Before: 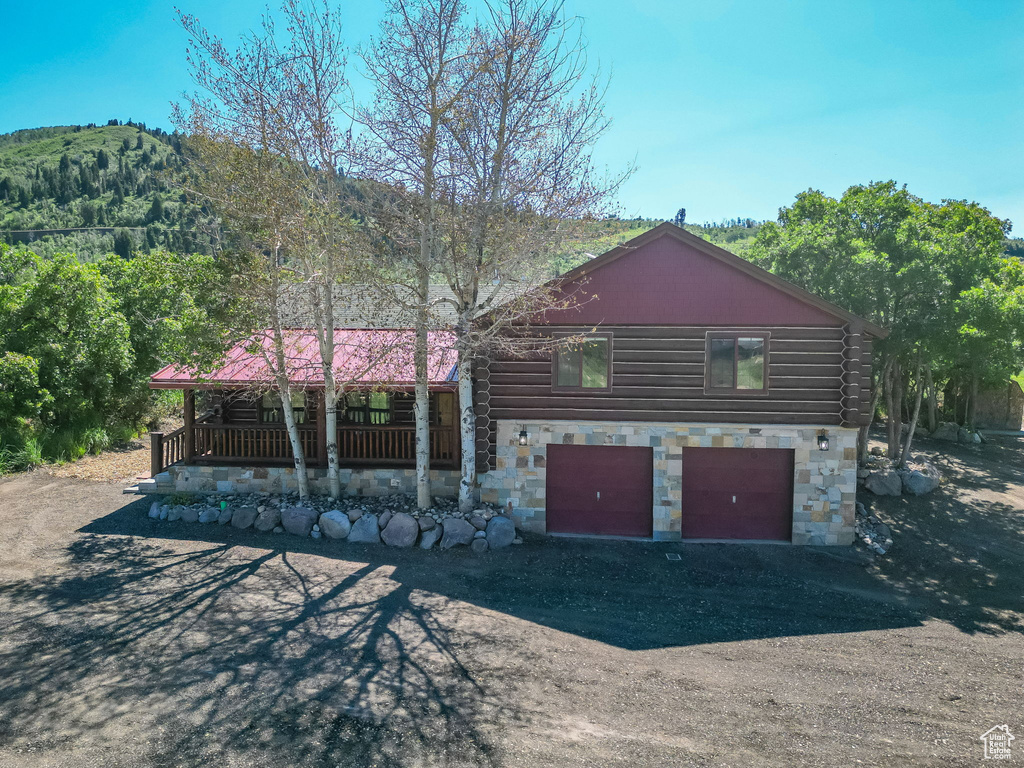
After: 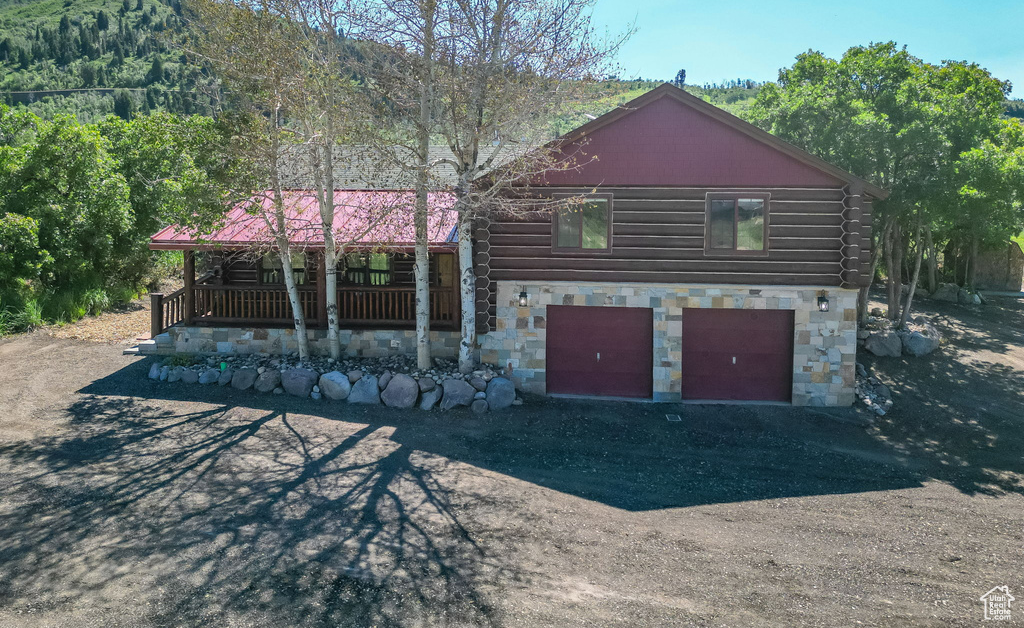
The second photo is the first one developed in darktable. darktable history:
tone equalizer: on, module defaults
crop and rotate: top 18.128%
